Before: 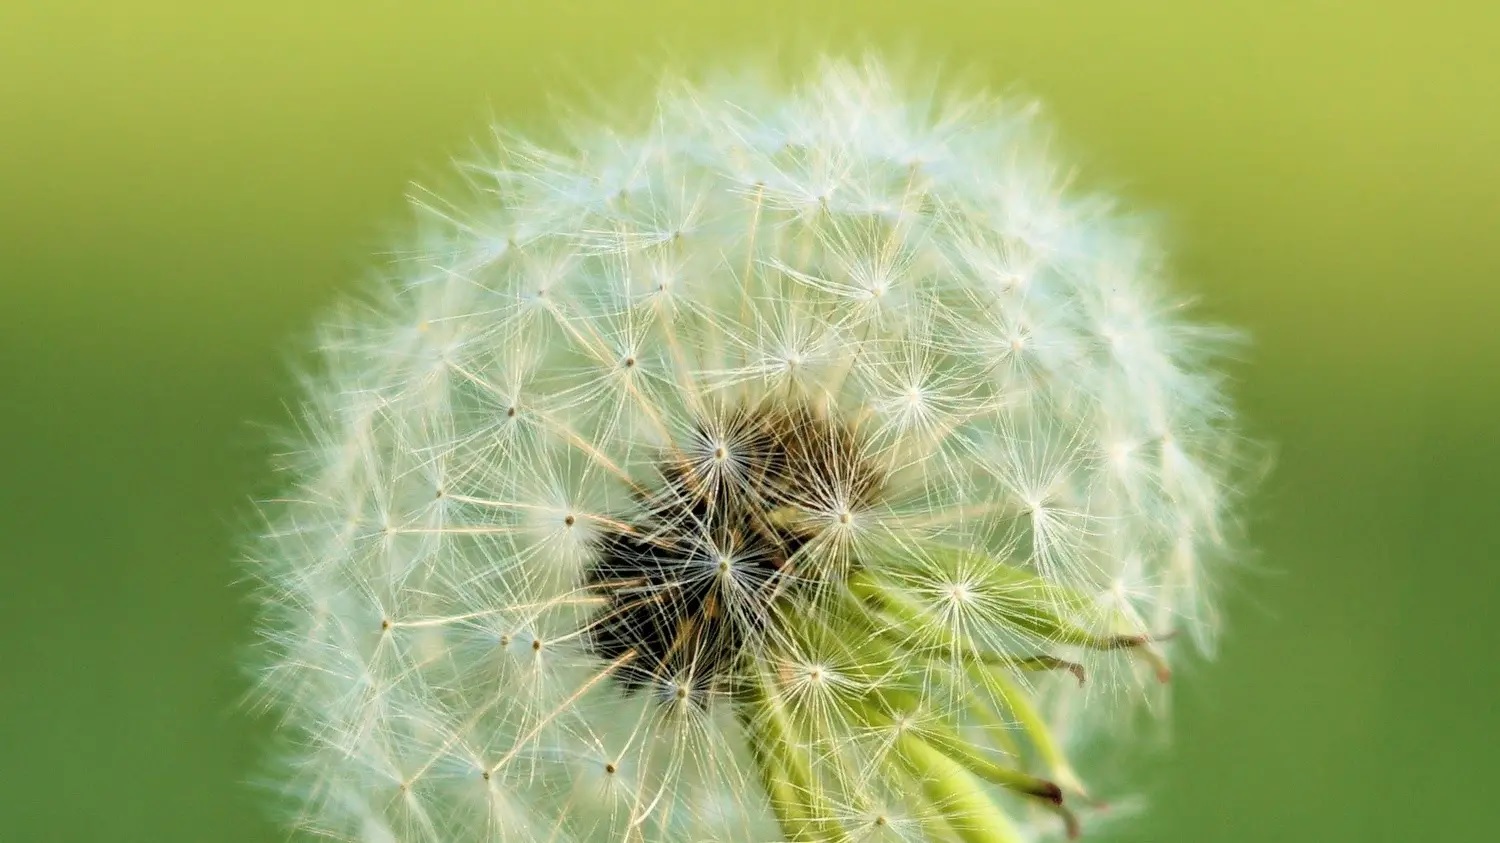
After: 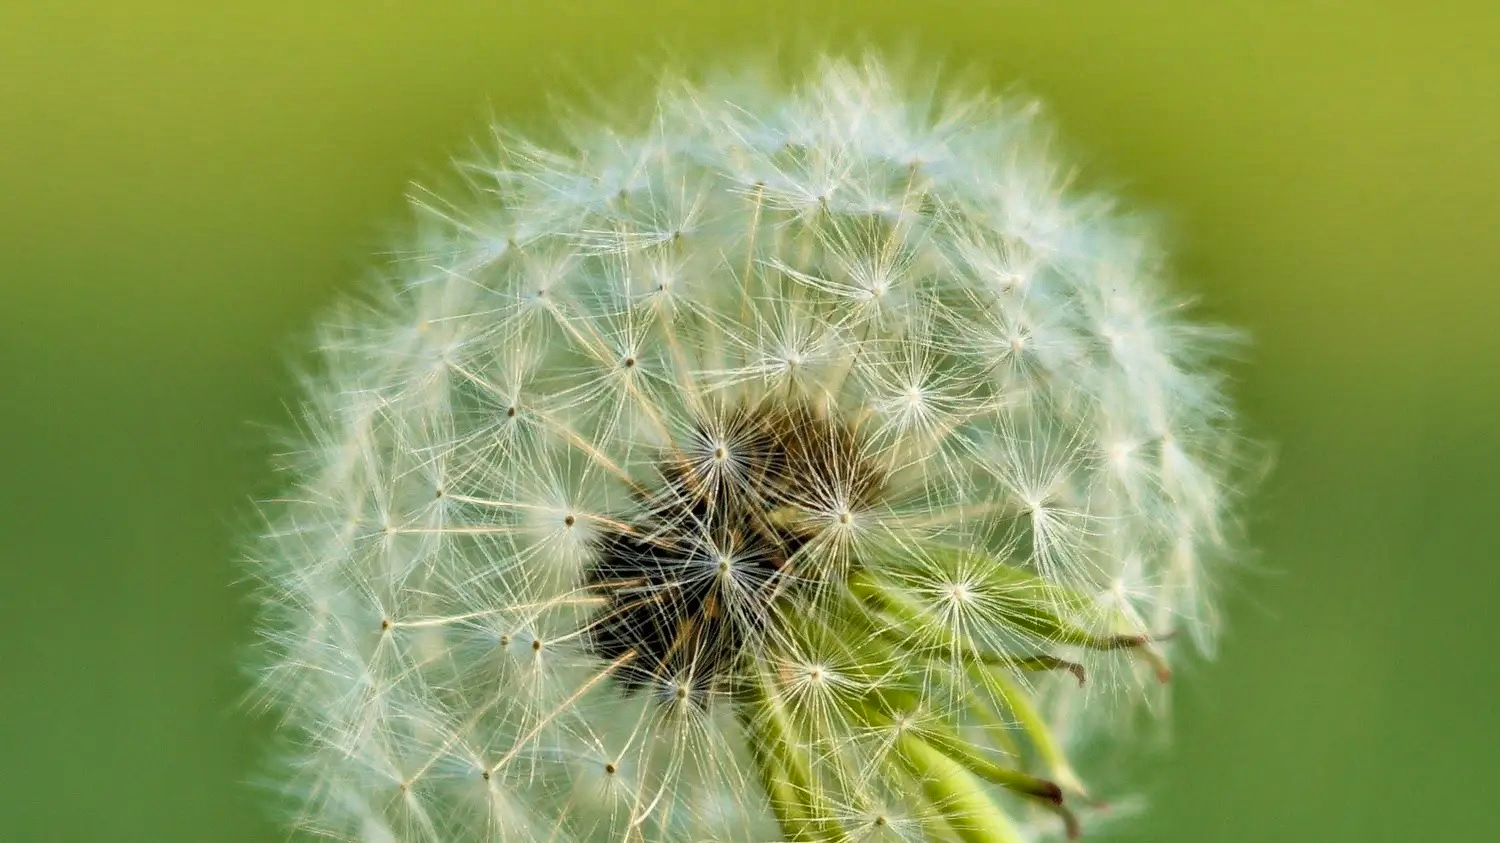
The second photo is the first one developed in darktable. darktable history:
shadows and highlights: radius 118.69, shadows 42.21, highlights -61.56, soften with gaussian
